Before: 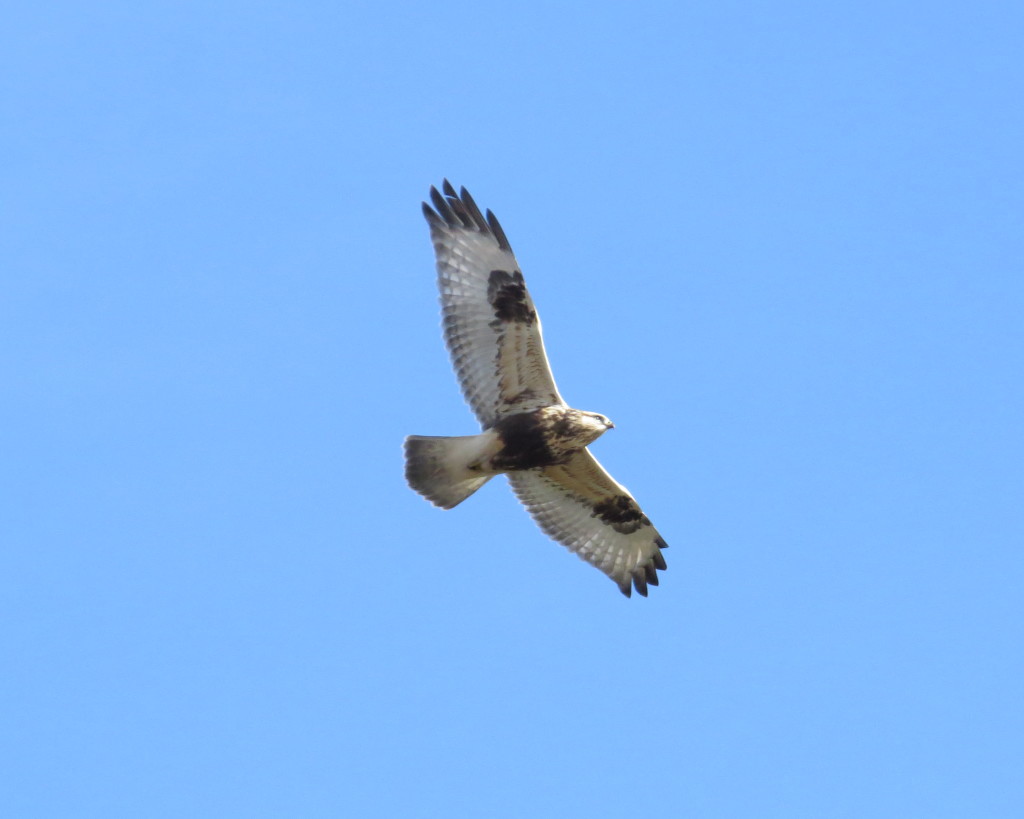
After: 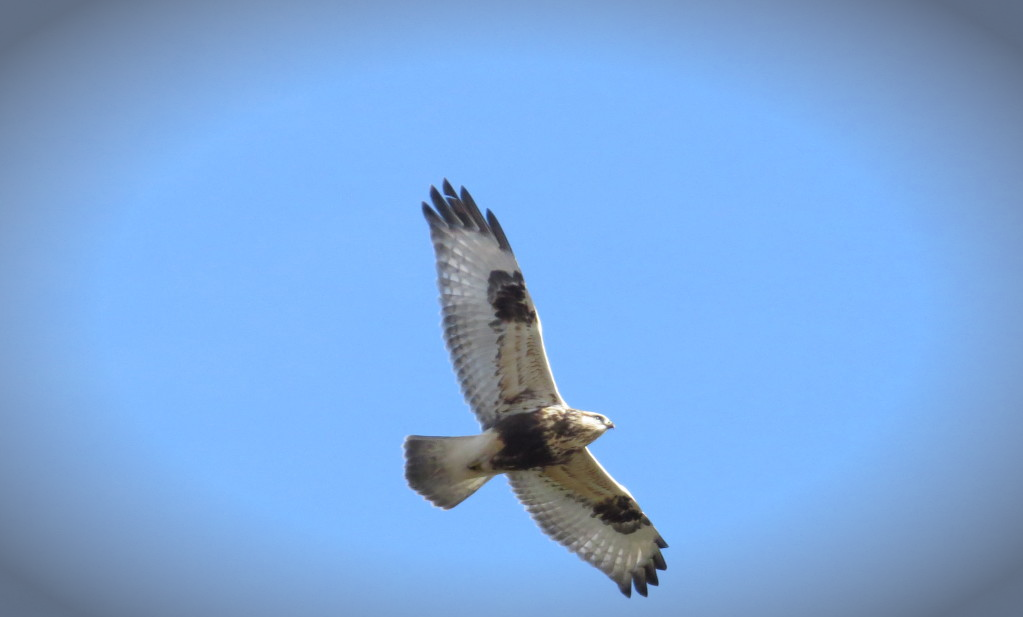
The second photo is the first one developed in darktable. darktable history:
crop: bottom 24.634%
color balance rgb: perceptual saturation grading › global saturation 0.553%
vignetting: brightness -0.705, saturation -0.488, automatic ratio true, unbound false
